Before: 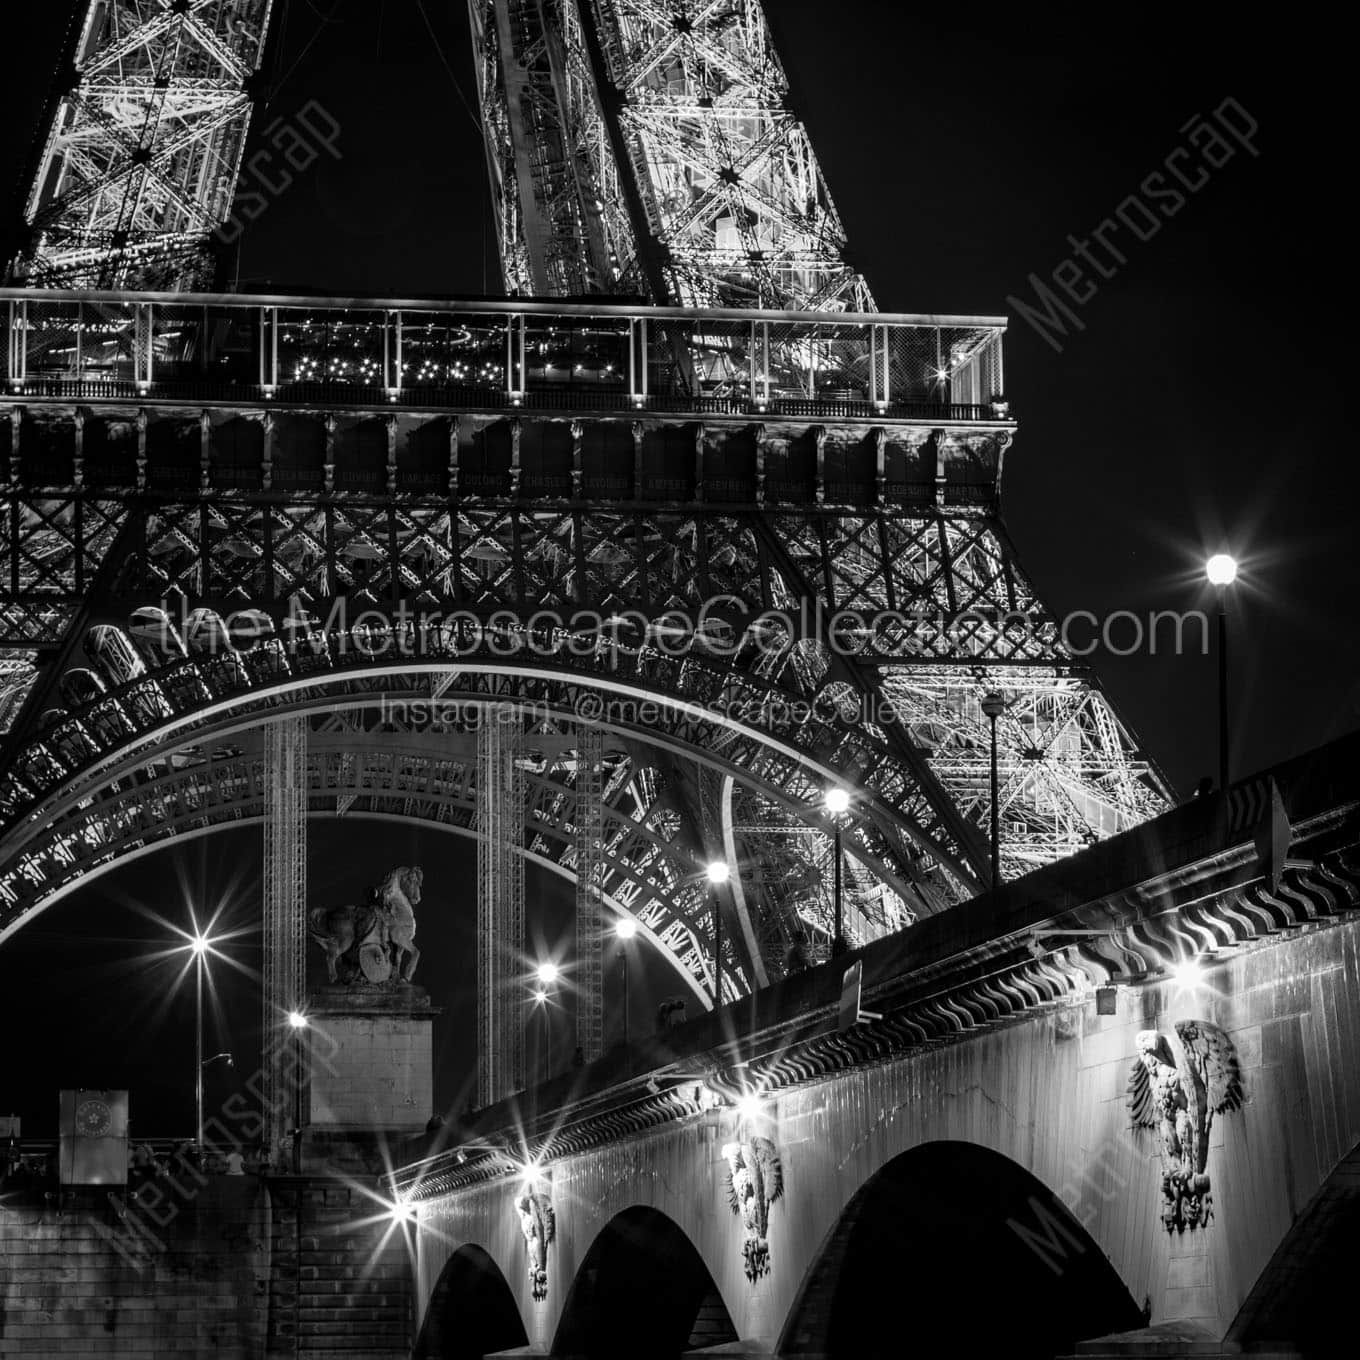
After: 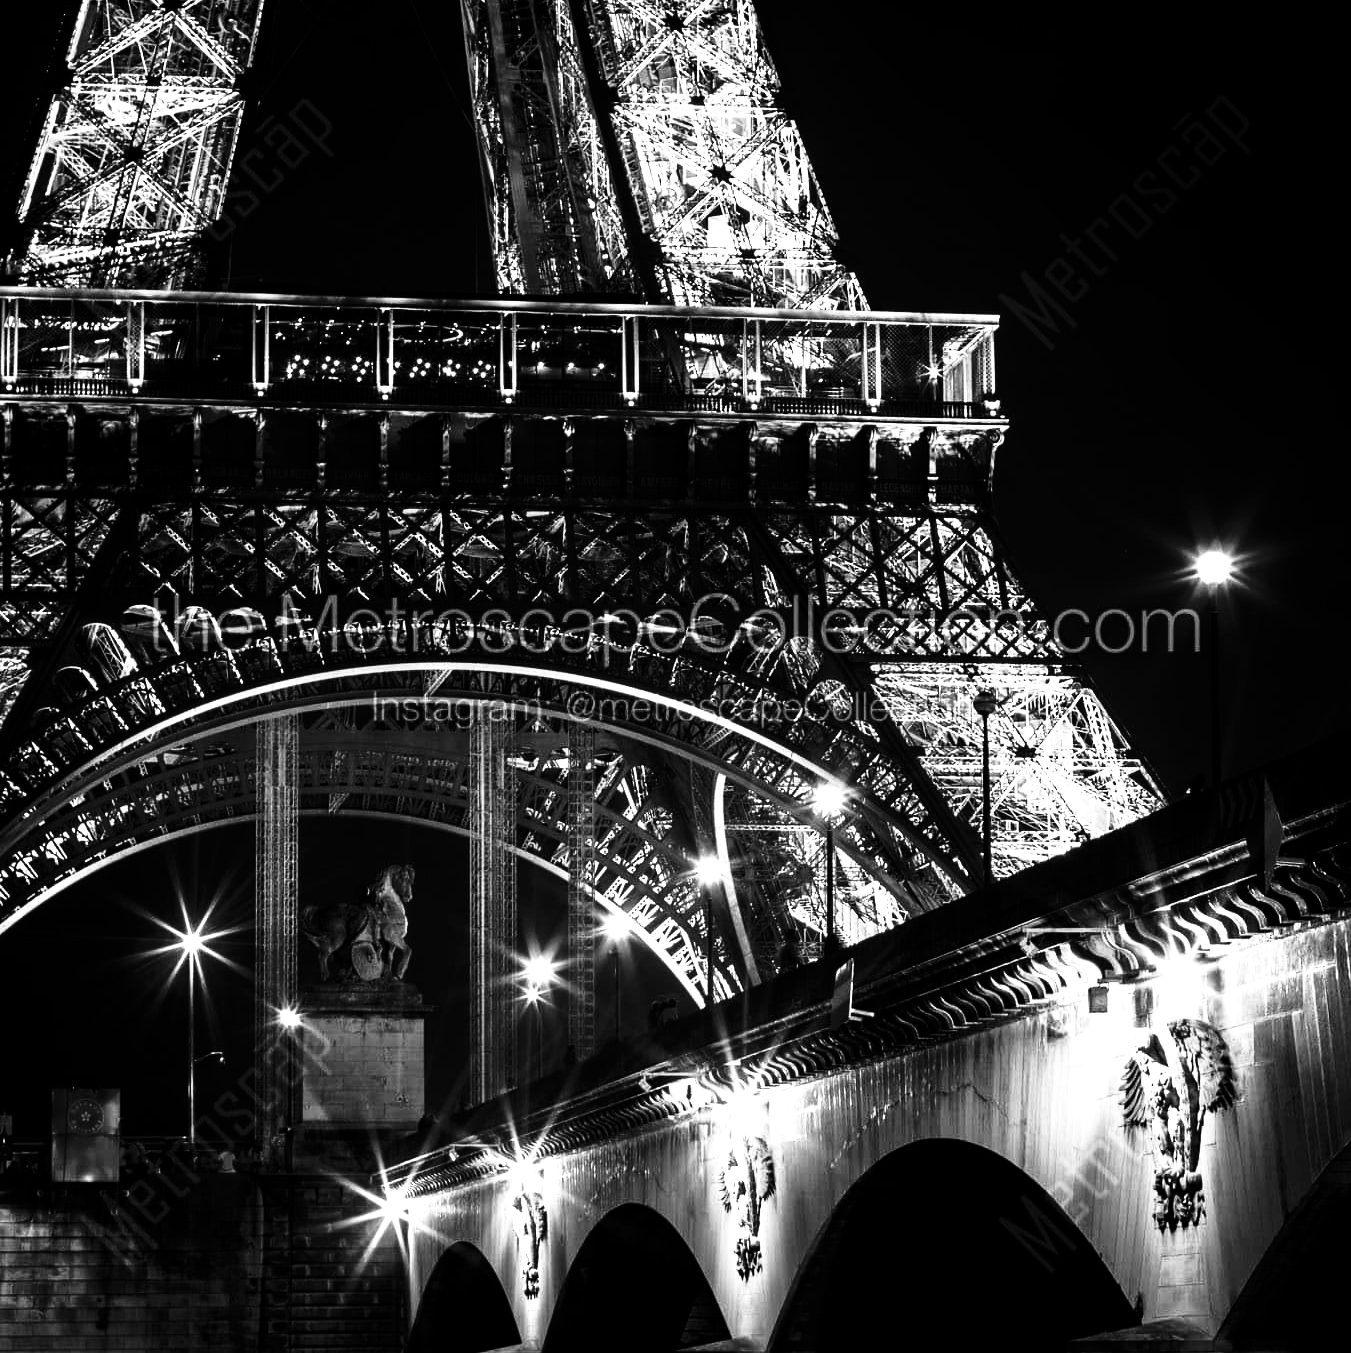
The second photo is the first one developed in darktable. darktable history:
tone equalizer: -8 EV -0.75 EV, -7 EV -0.7 EV, -6 EV -0.6 EV, -5 EV -0.4 EV, -3 EV 0.4 EV, -2 EV 0.6 EV, -1 EV 0.7 EV, +0 EV 0.75 EV, edges refinement/feathering 500, mask exposure compensation -1.57 EV, preserve details no
crop and rotate: left 0.614%, top 0.179%, bottom 0.309%
color balance rgb: perceptual saturation grading › global saturation 20%, perceptual saturation grading › highlights -50%, perceptual saturation grading › shadows 30%, perceptual brilliance grading › global brilliance 10%, perceptual brilliance grading › shadows 15%
shadows and highlights: shadows -62.32, white point adjustment -5.22, highlights 61.59
